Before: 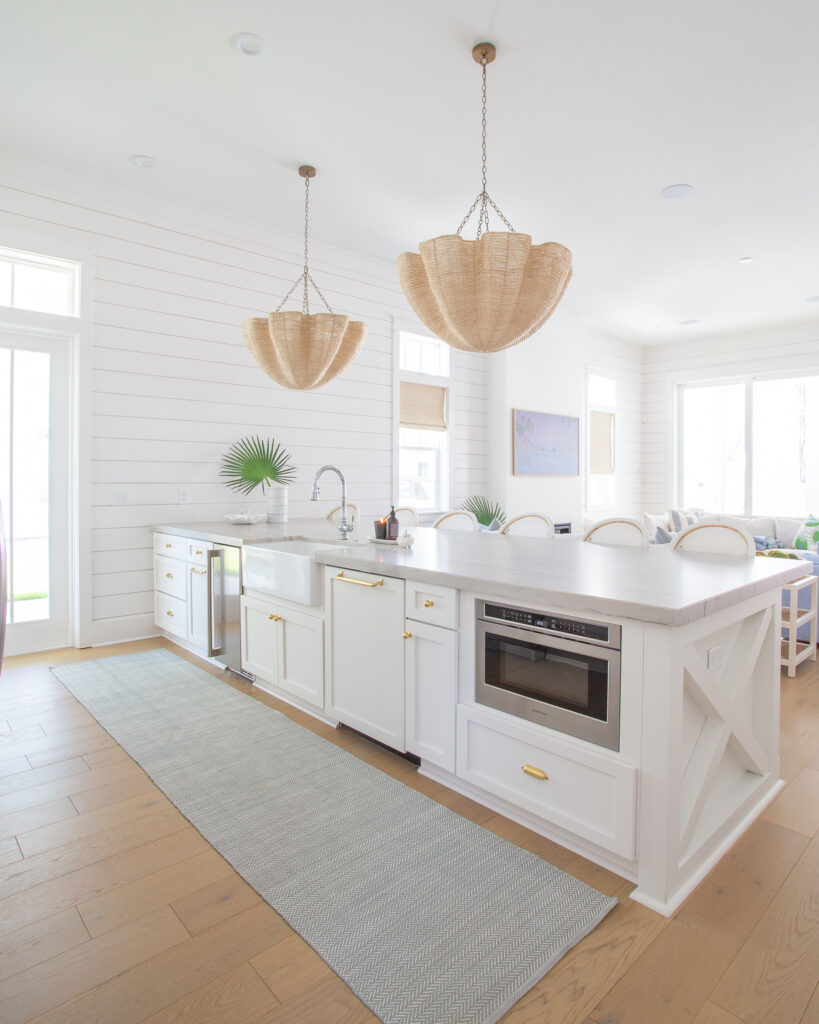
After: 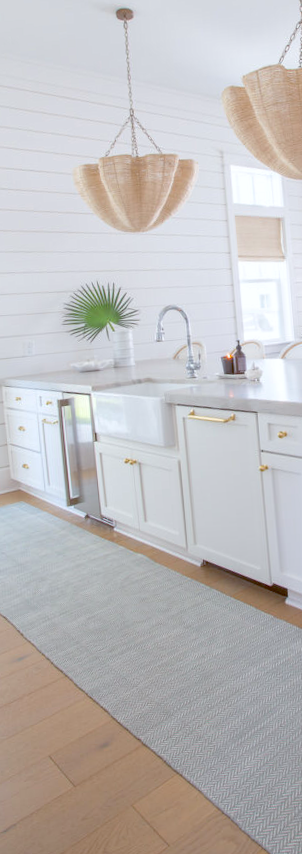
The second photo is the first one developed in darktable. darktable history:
crop and rotate: left 21.77%, top 18.528%, right 44.676%, bottom 2.997%
rotate and perspective: rotation -4.86°, automatic cropping off
color balance: lift [1, 1.015, 1.004, 0.985], gamma [1, 0.958, 0.971, 1.042], gain [1, 0.956, 0.977, 1.044]
